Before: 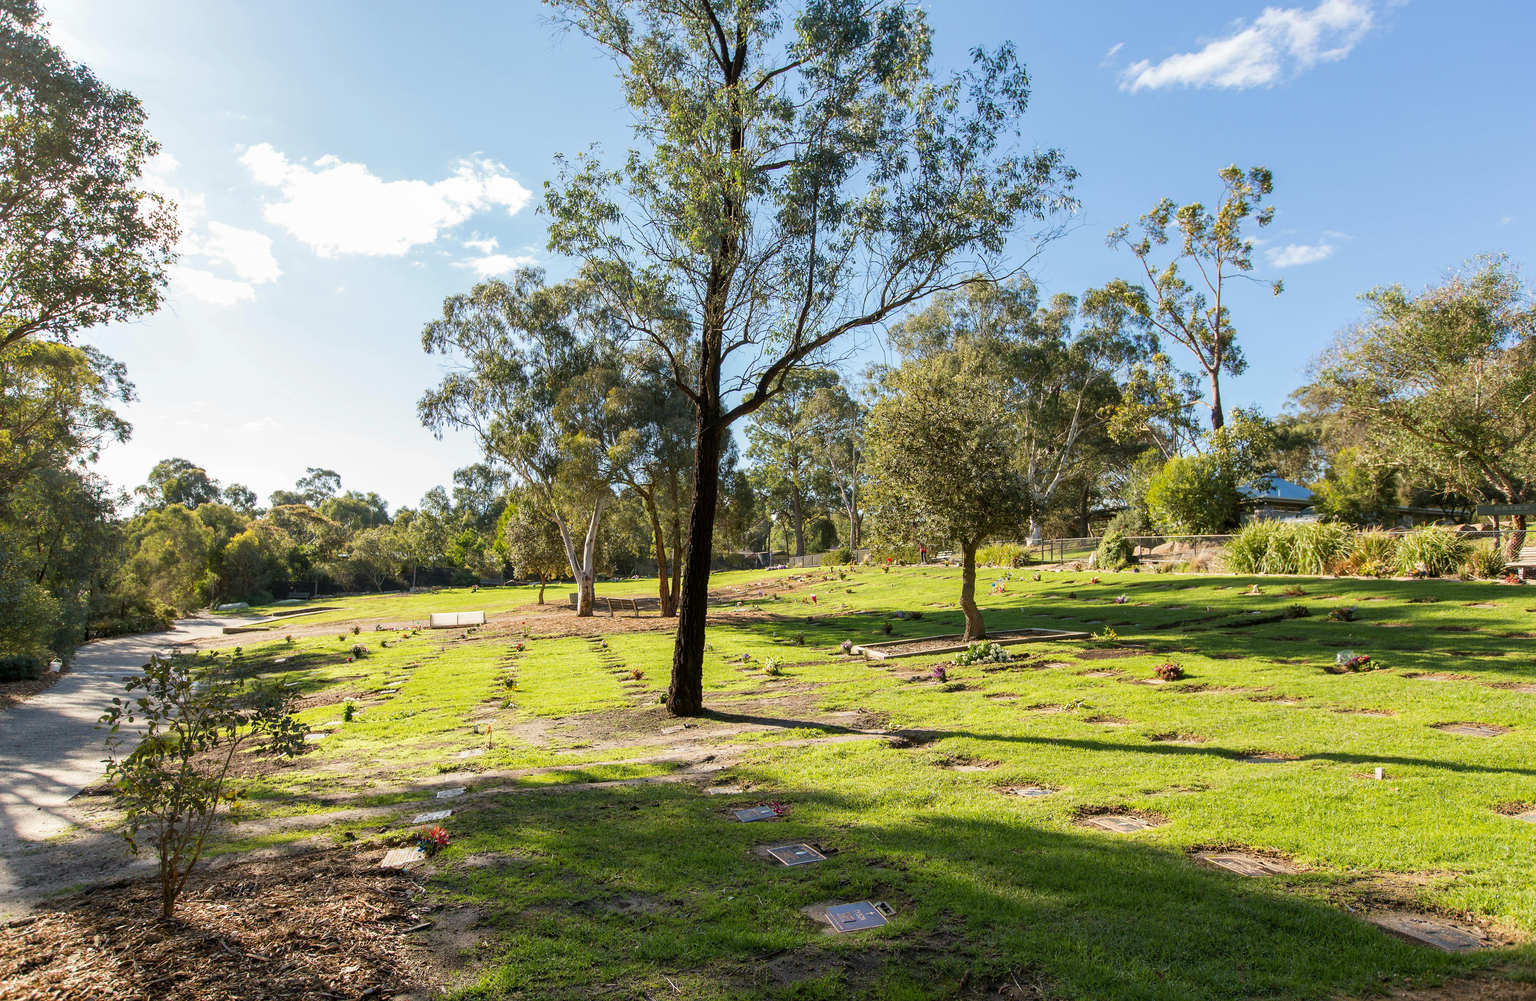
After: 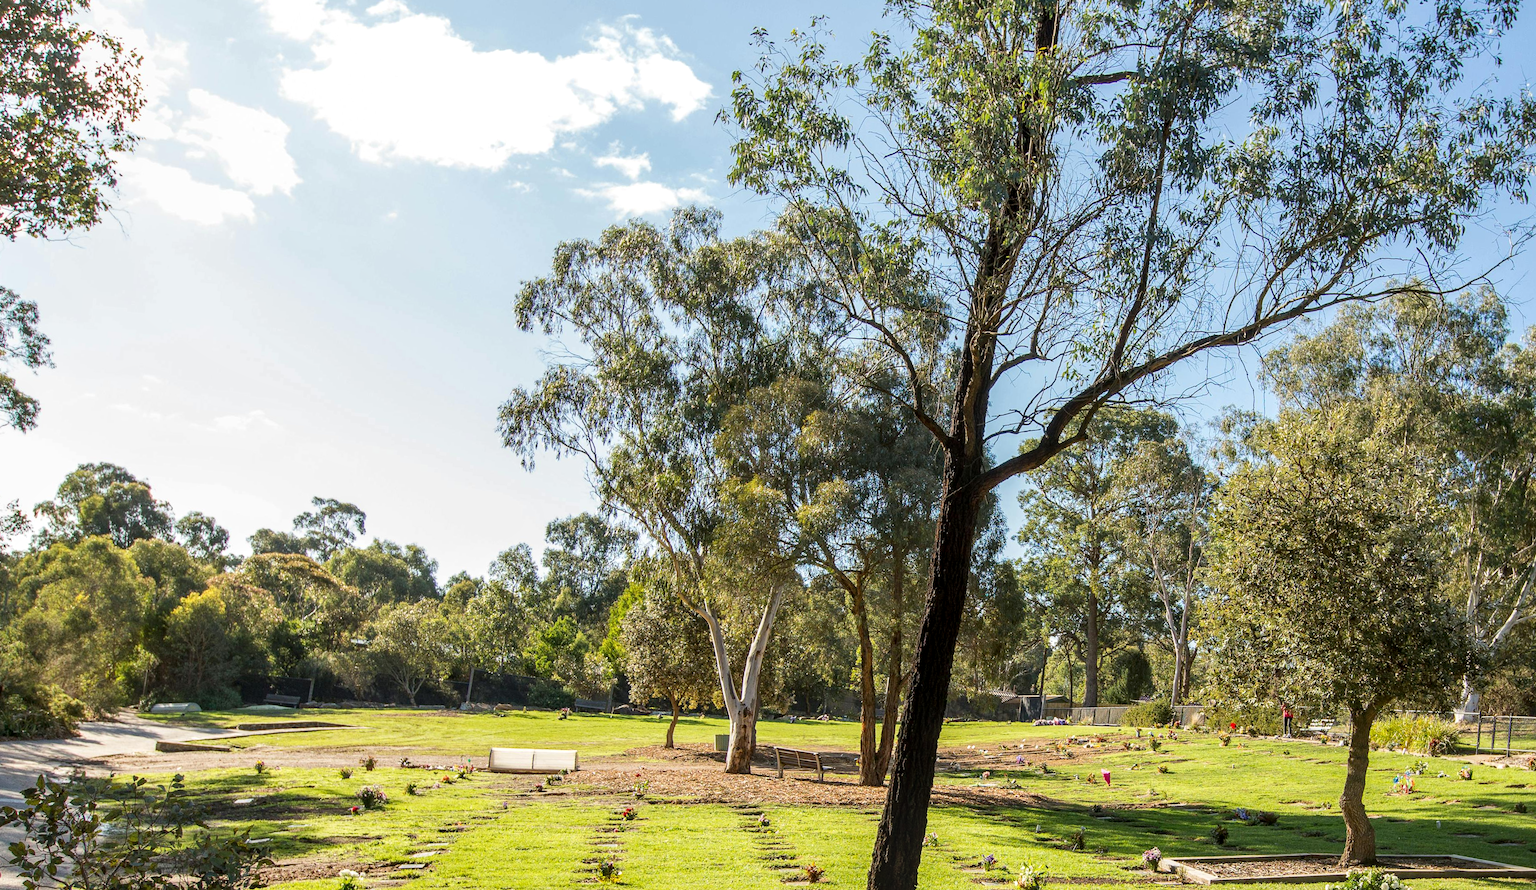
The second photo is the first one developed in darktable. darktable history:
local contrast: on, module defaults
crop and rotate: angle -4.99°, left 2.122%, top 6.945%, right 27.566%, bottom 30.519%
